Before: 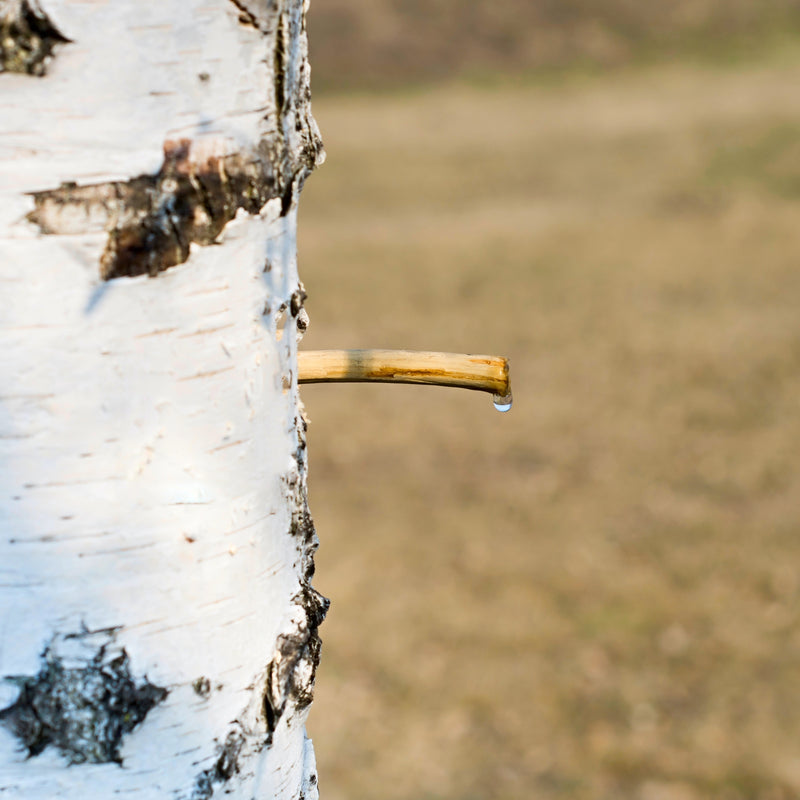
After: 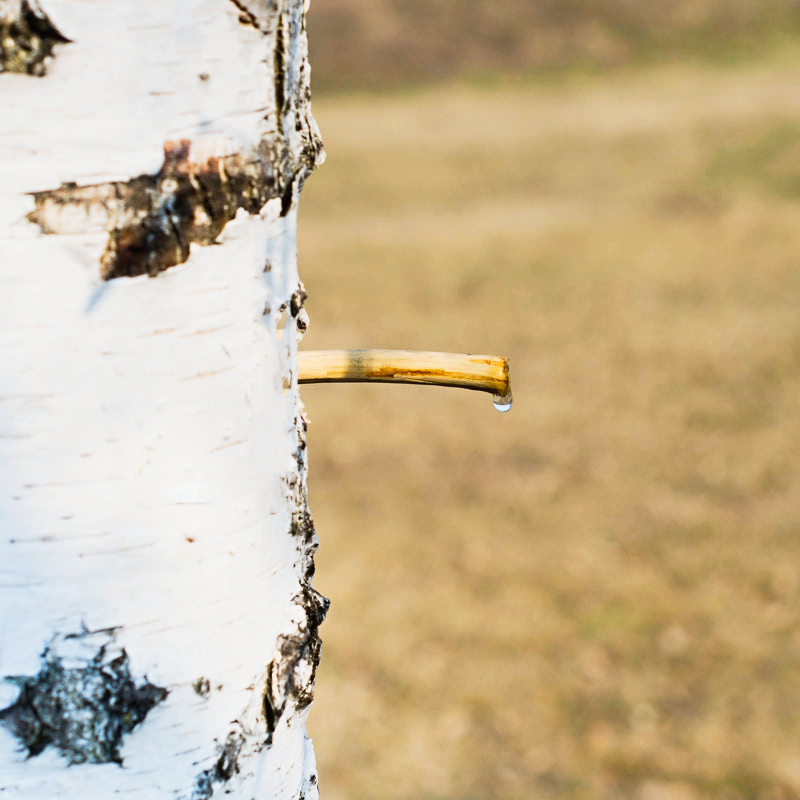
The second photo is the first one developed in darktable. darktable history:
tone curve: curves: ch0 [(0, 0.013) (0.104, 0.103) (0.258, 0.267) (0.448, 0.487) (0.709, 0.794) (0.886, 0.922) (0.994, 0.971)]; ch1 [(0, 0) (0.335, 0.298) (0.446, 0.413) (0.488, 0.484) (0.515, 0.508) (0.566, 0.593) (0.635, 0.661) (1, 1)]; ch2 [(0, 0) (0.314, 0.301) (0.437, 0.403) (0.502, 0.494) (0.528, 0.54) (0.557, 0.559) (0.612, 0.62) (0.715, 0.691) (1, 1)], preserve colors none
